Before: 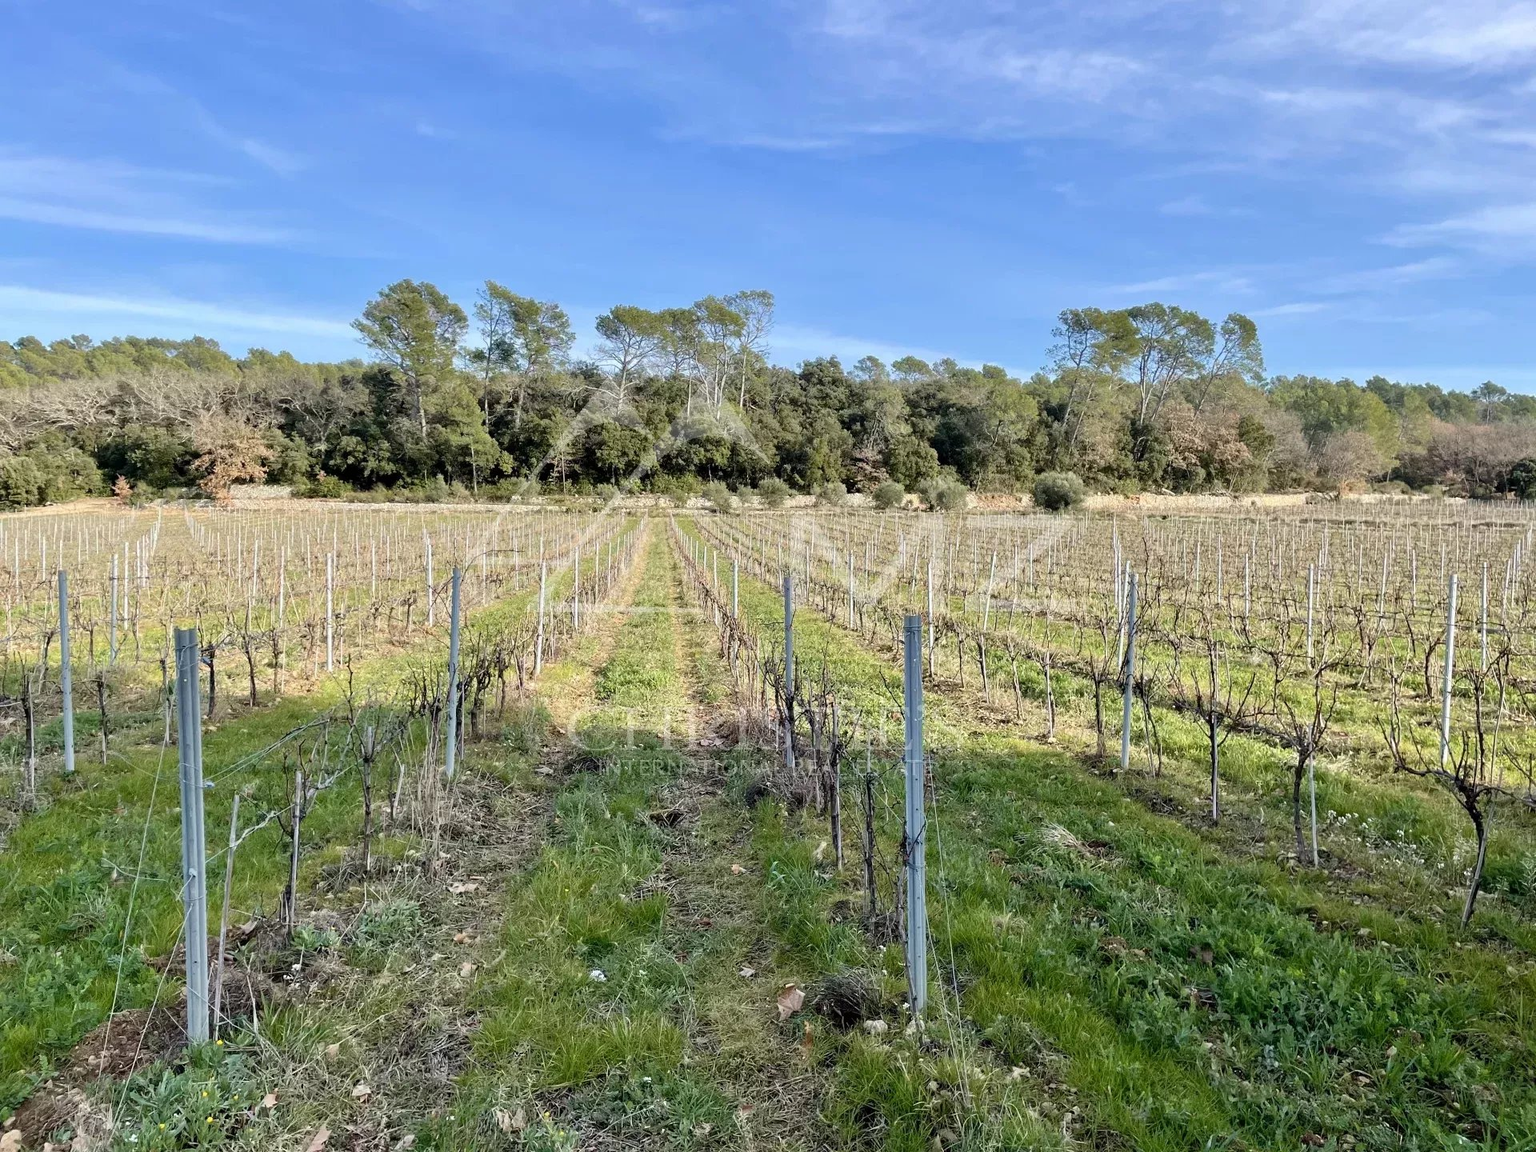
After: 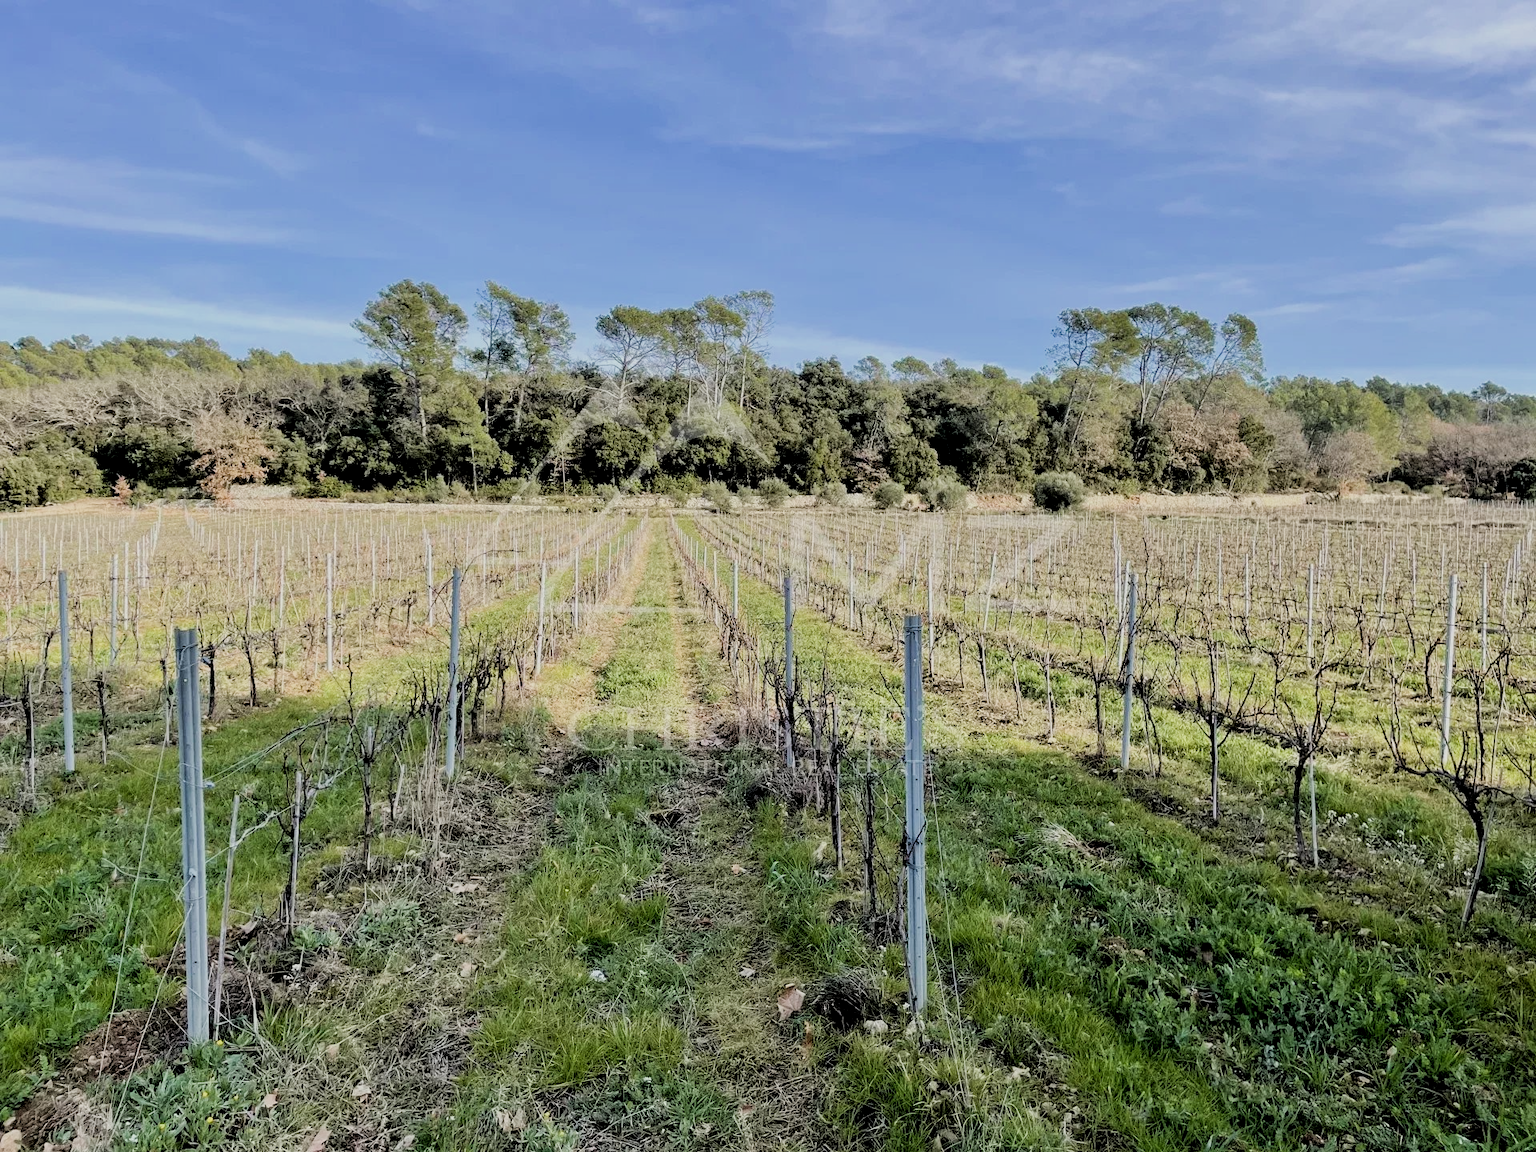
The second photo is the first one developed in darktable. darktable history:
local contrast: highlights 106%, shadows 99%, detail 120%, midtone range 0.2
color balance rgb: perceptual saturation grading › global saturation 0.192%
tone equalizer: edges refinement/feathering 500, mask exposure compensation -1.57 EV, preserve details no
filmic rgb: black relative exposure -4.09 EV, white relative exposure 5.11 EV, hardness 2.12, contrast 1.171
